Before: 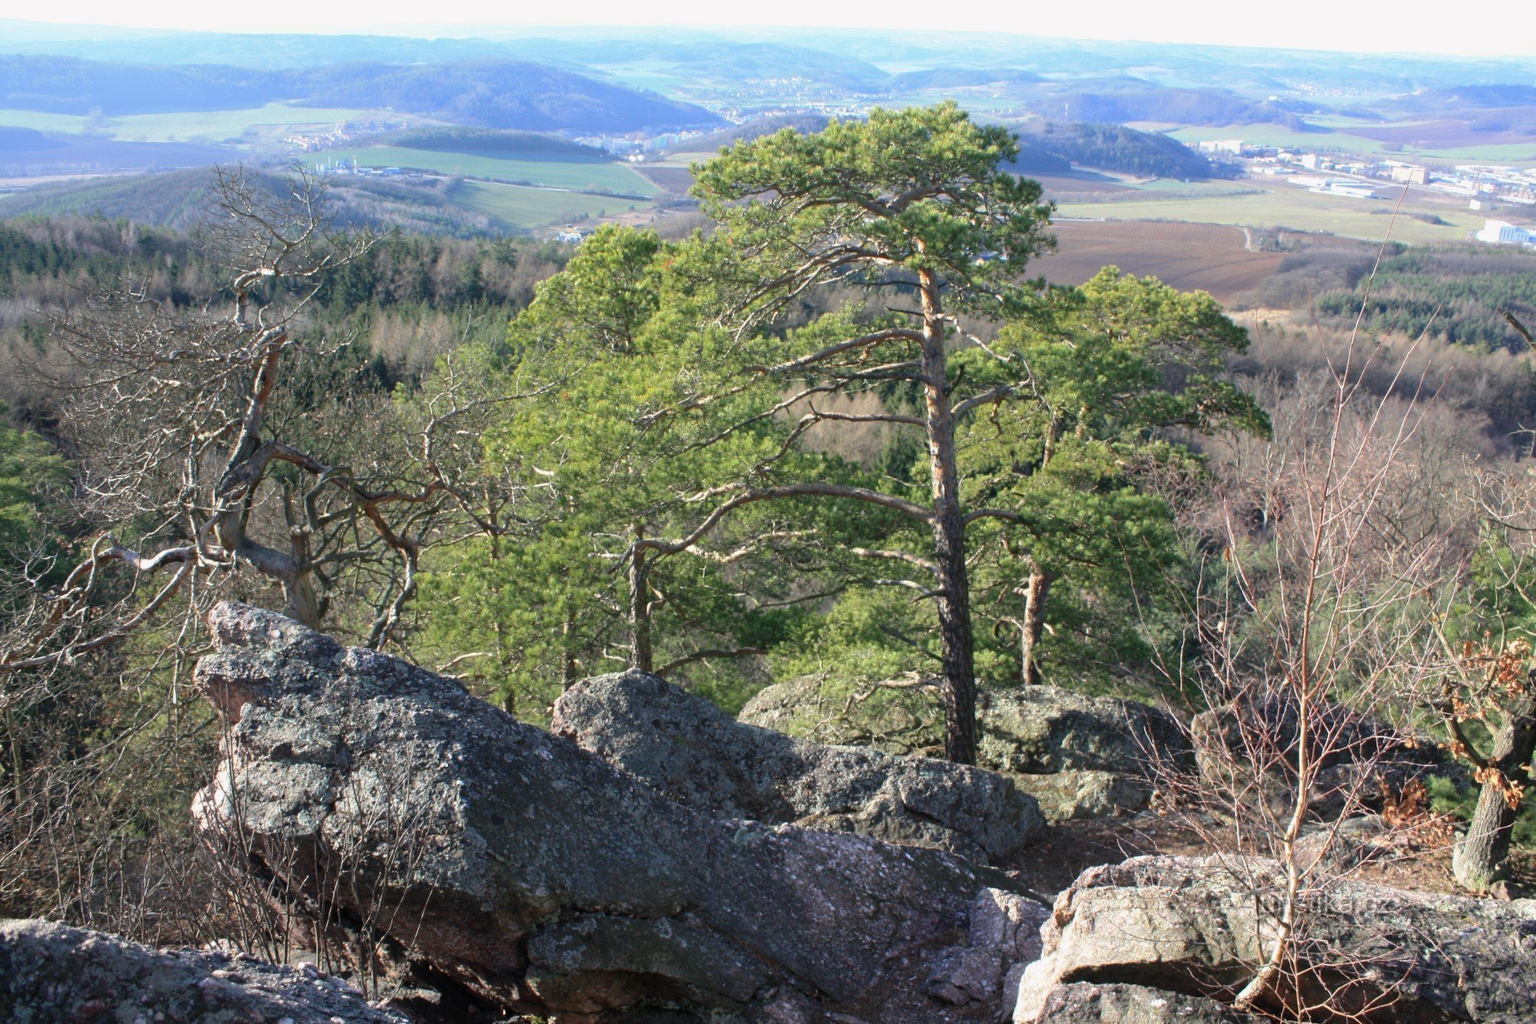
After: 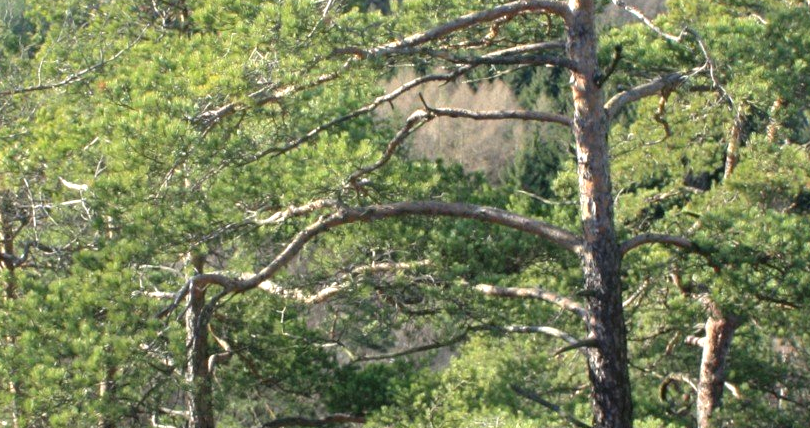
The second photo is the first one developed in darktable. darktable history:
tone equalizer: -8 EV -0.432 EV, -7 EV -0.369 EV, -6 EV -0.35 EV, -5 EV -0.225 EV, -3 EV 0.246 EV, -2 EV 0.342 EV, -1 EV 0.41 EV, +0 EV 0.435 EV
crop: left 31.728%, top 32.238%, right 27.729%, bottom 35.637%
